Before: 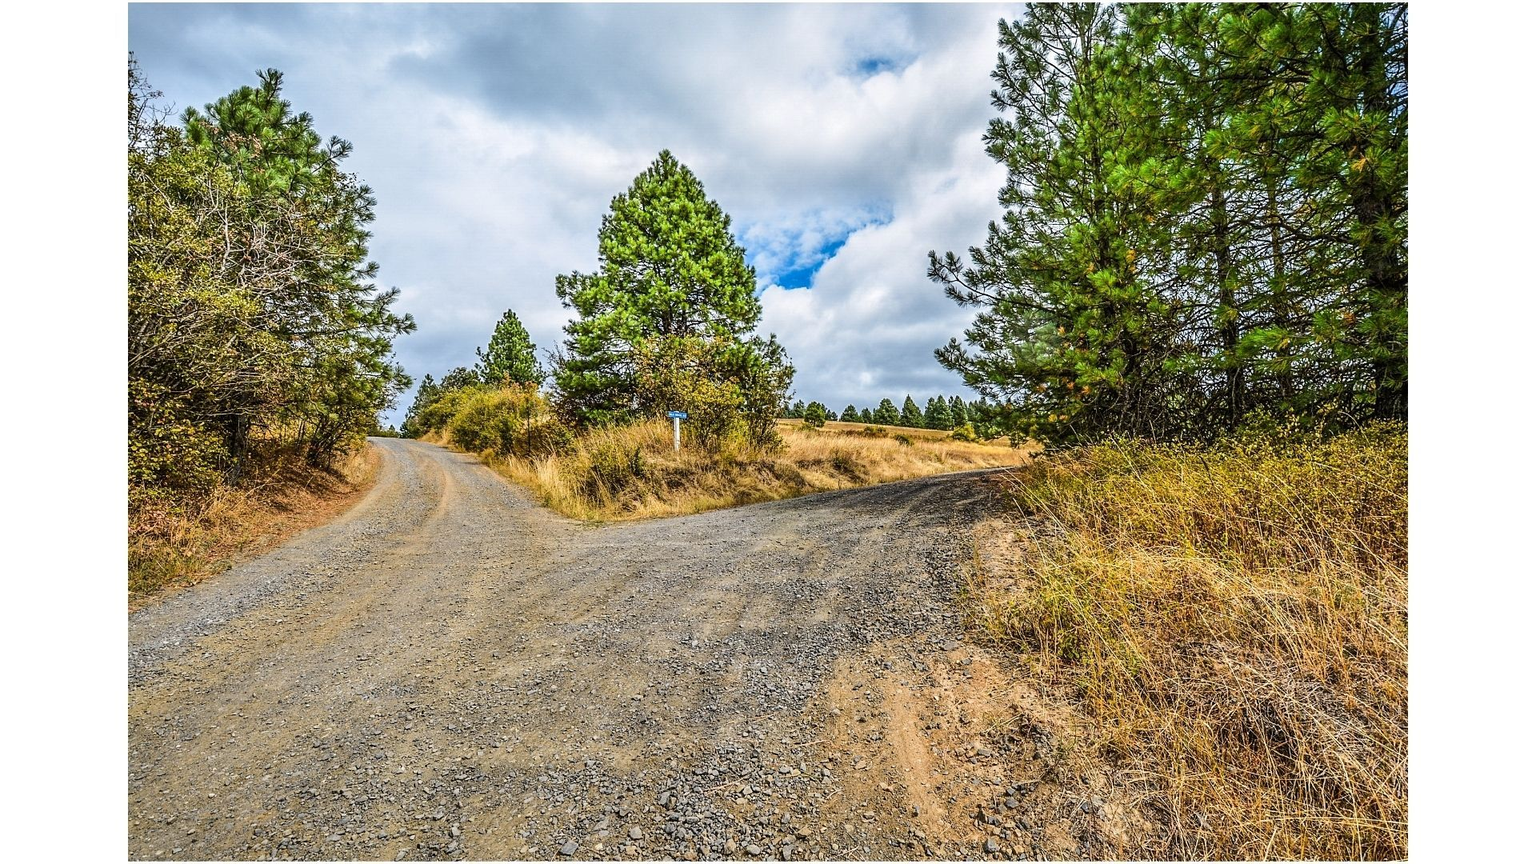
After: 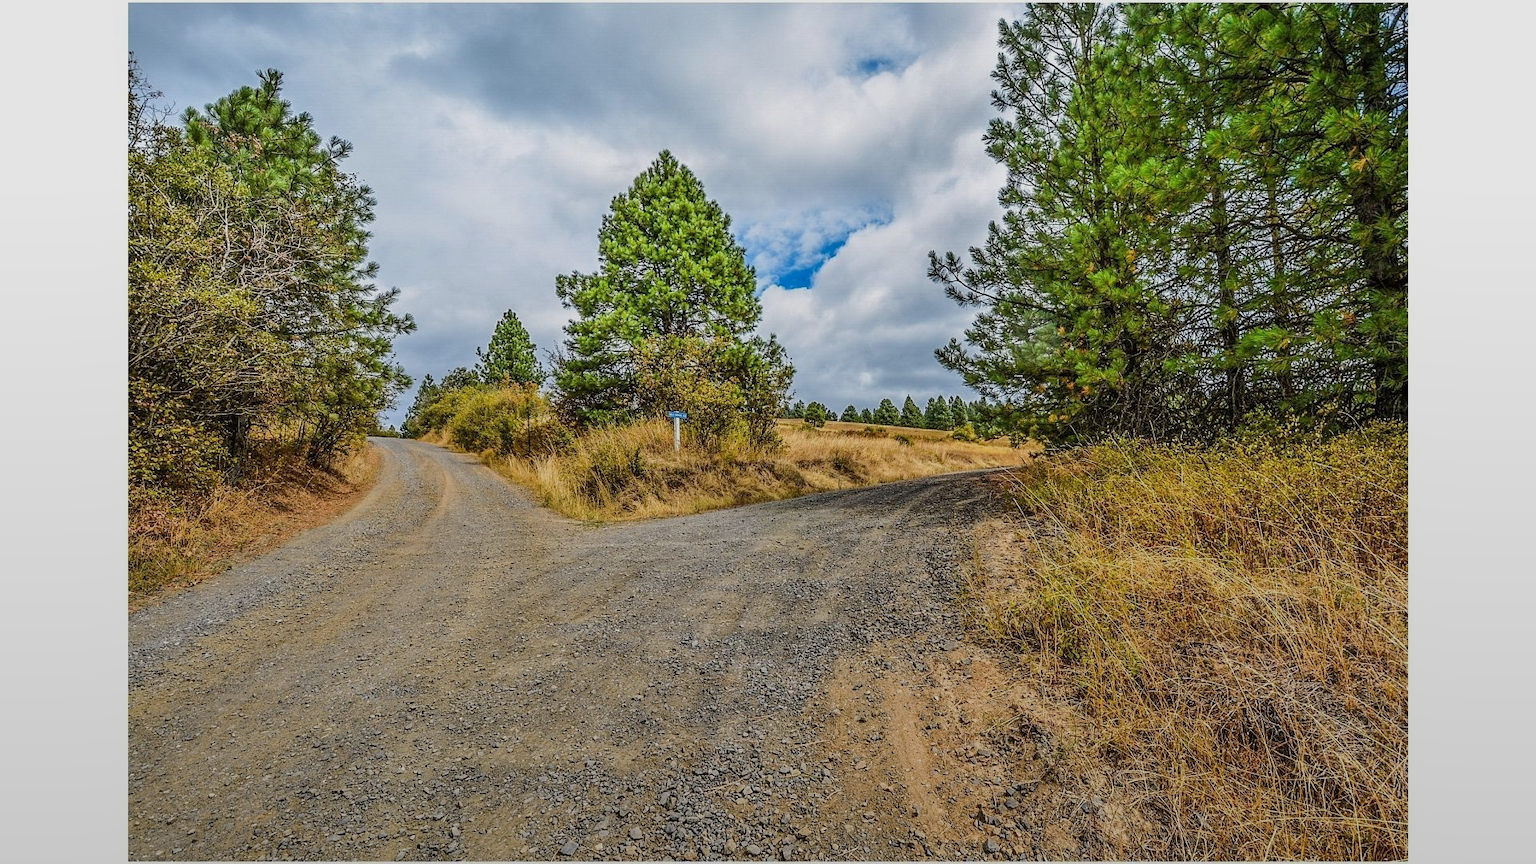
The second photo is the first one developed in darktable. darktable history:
graduated density: rotation -180°, offset 27.42
tone equalizer: -8 EV 0.25 EV, -7 EV 0.417 EV, -6 EV 0.417 EV, -5 EV 0.25 EV, -3 EV -0.25 EV, -2 EV -0.417 EV, -1 EV -0.417 EV, +0 EV -0.25 EV, edges refinement/feathering 500, mask exposure compensation -1.57 EV, preserve details guided filter
